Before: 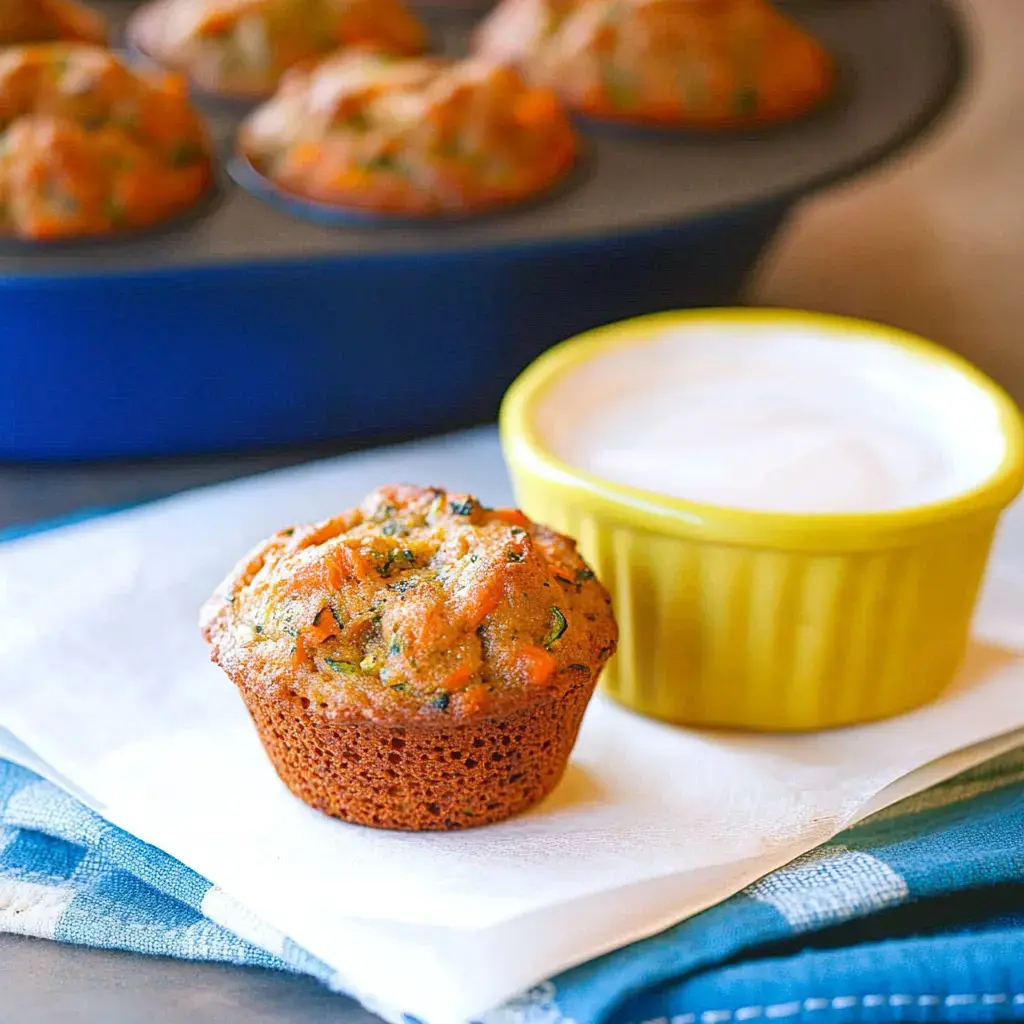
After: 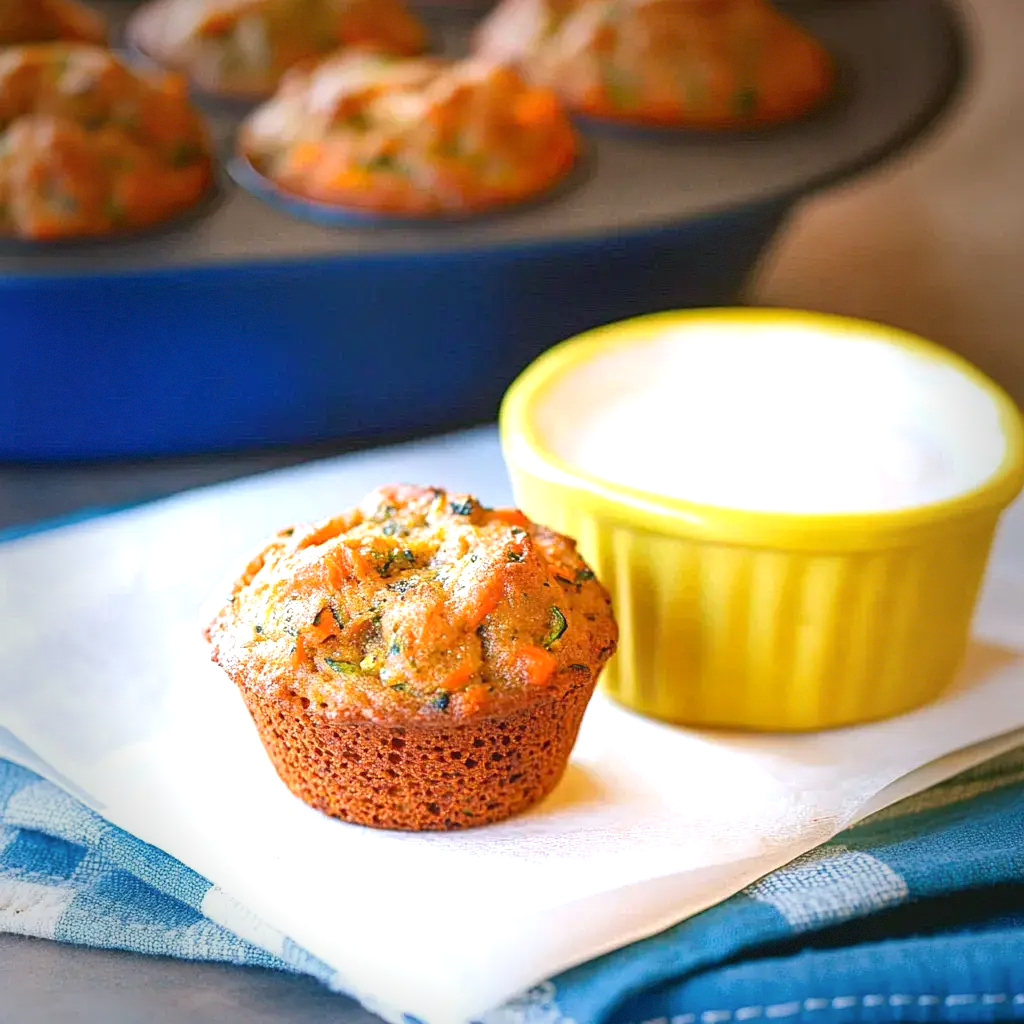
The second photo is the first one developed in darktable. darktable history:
vignetting: fall-off start 65.18%, saturation -0.031, width/height ratio 0.877, dithering 8-bit output, unbound false
exposure: black level correction 0.001, exposure 0.5 EV, compensate highlight preservation false
